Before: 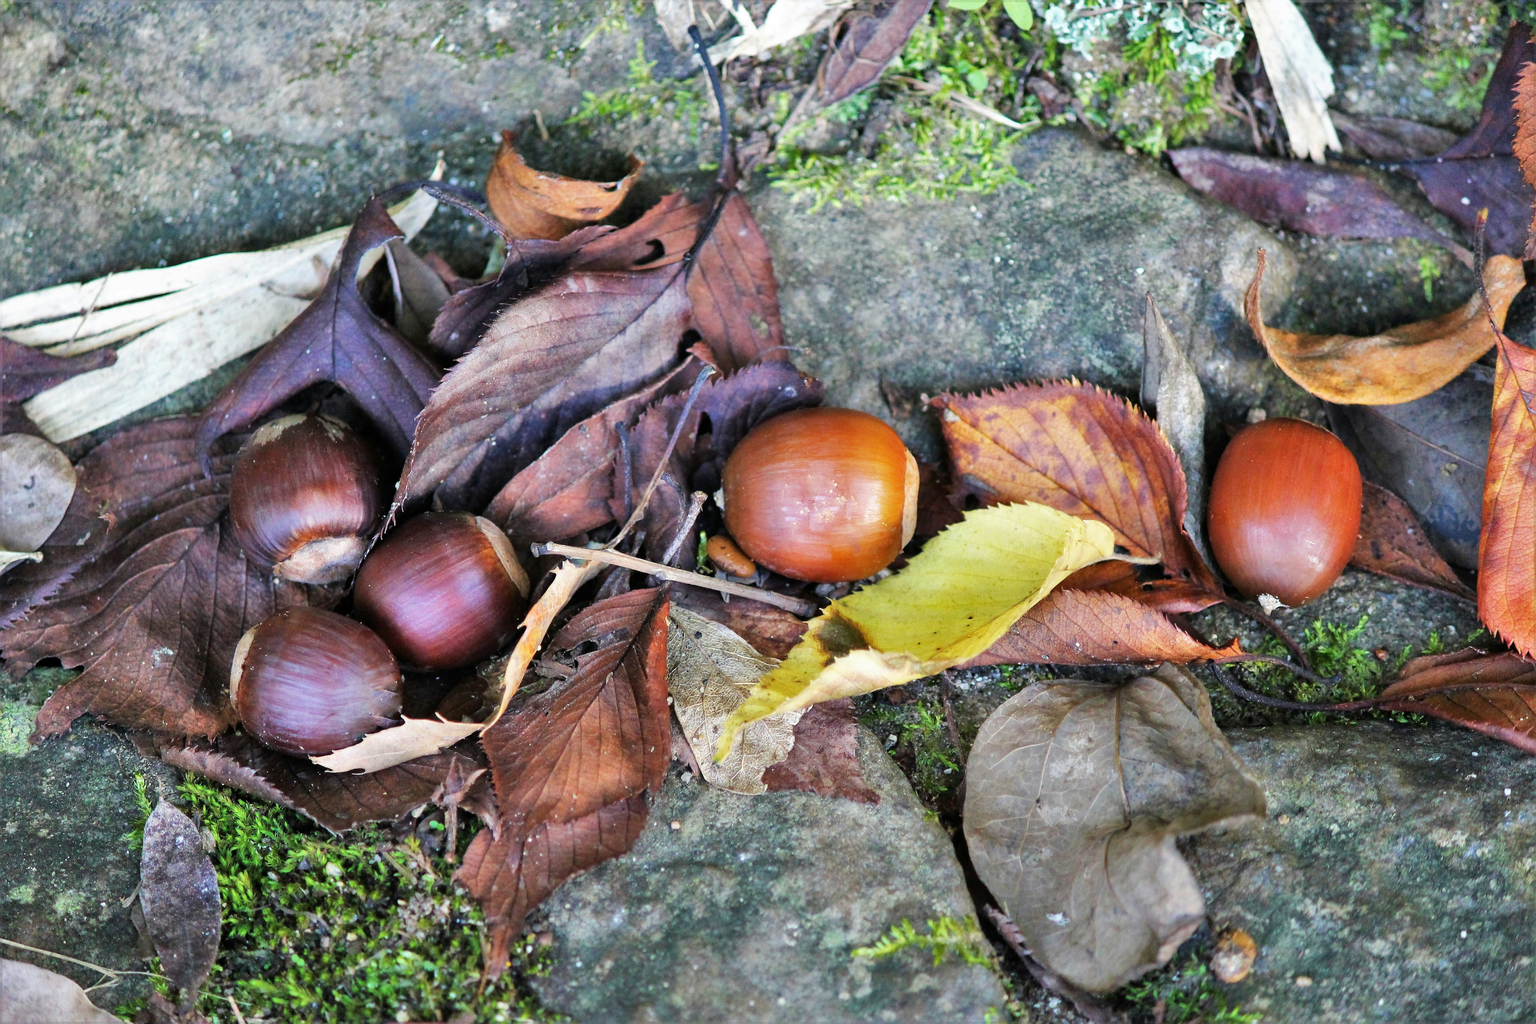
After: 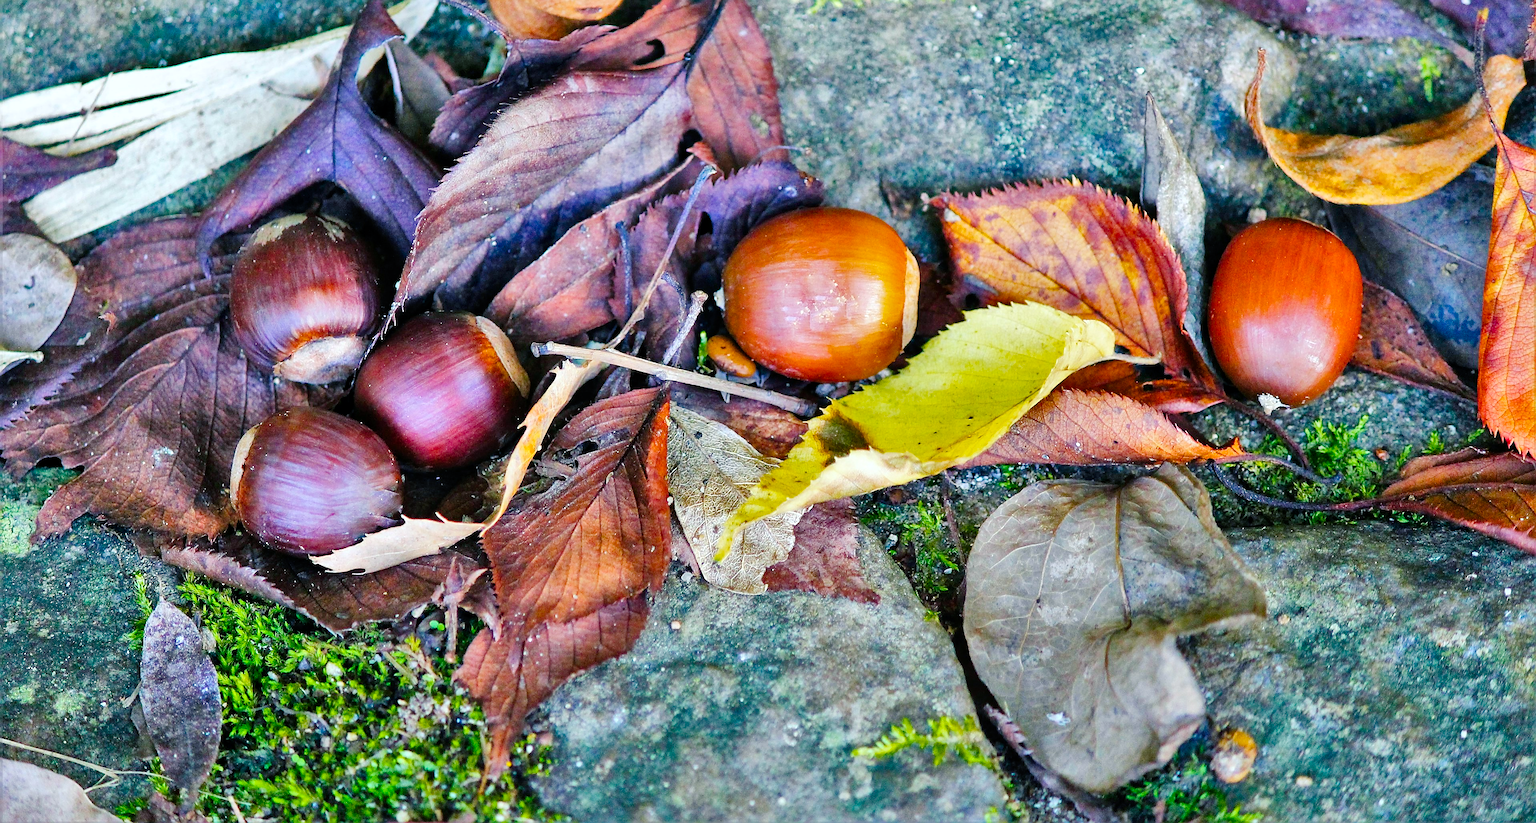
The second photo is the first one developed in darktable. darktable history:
crop and rotate: top 19.603%
tone curve: curves: ch0 [(0, 0.01) (0.052, 0.045) (0.136, 0.133) (0.29, 0.332) (0.453, 0.531) (0.676, 0.751) (0.89, 0.919) (1, 1)]; ch1 [(0, 0) (0.094, 0.081) (0.285, 0.299) (0.385, 0.403) (0.446, 0.443) (0.495, 0.496) (0.544, 0.552) (0.589, 0.612) (0.722, 0.728) (1, 1)]; ch2 [(0, 0) (0.257, 0.217) (0.43, 0.421) (0.498, 0.507) (0.531, 0.544) (0.56, 0.579) (0.625, 0.642) (1, 1)], preserve colors none
color calibration: illuminant Planckian (black body), adaptation linear Bradford (ICC v4), x 0.365, y 0.367, temperature 4412.83 K
sharpen: on, module defaults
shadows and highlights: soften with gaussian
color balance rgb: shadows lift › chroma 1.521%, shadows lift › hue 261.11°, highlights gain › chroma 1.671%, highlights gain › hue 55.92°, perceptual saturation grading › global saturation 20%, perceptual saturation grading › highlights 3.595%, perceptual saturation grading › shadows 49.957%, global vibrance 20%
tone equalizer: edges refinement/feathering 500, mask exposure compensation -1.57 EV, preserve details no
local contrast: mode bilateral grid, contrast 20, coarseness 50, detail 119%, midtone range 0.2
